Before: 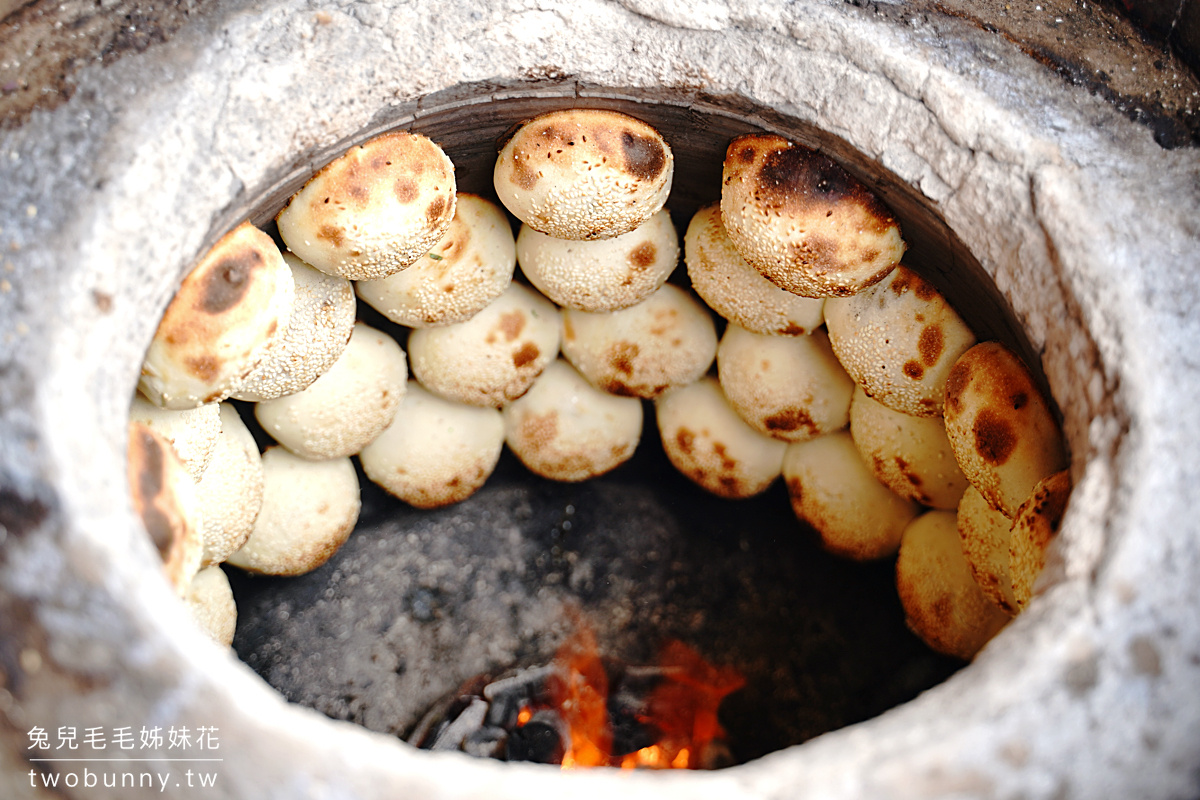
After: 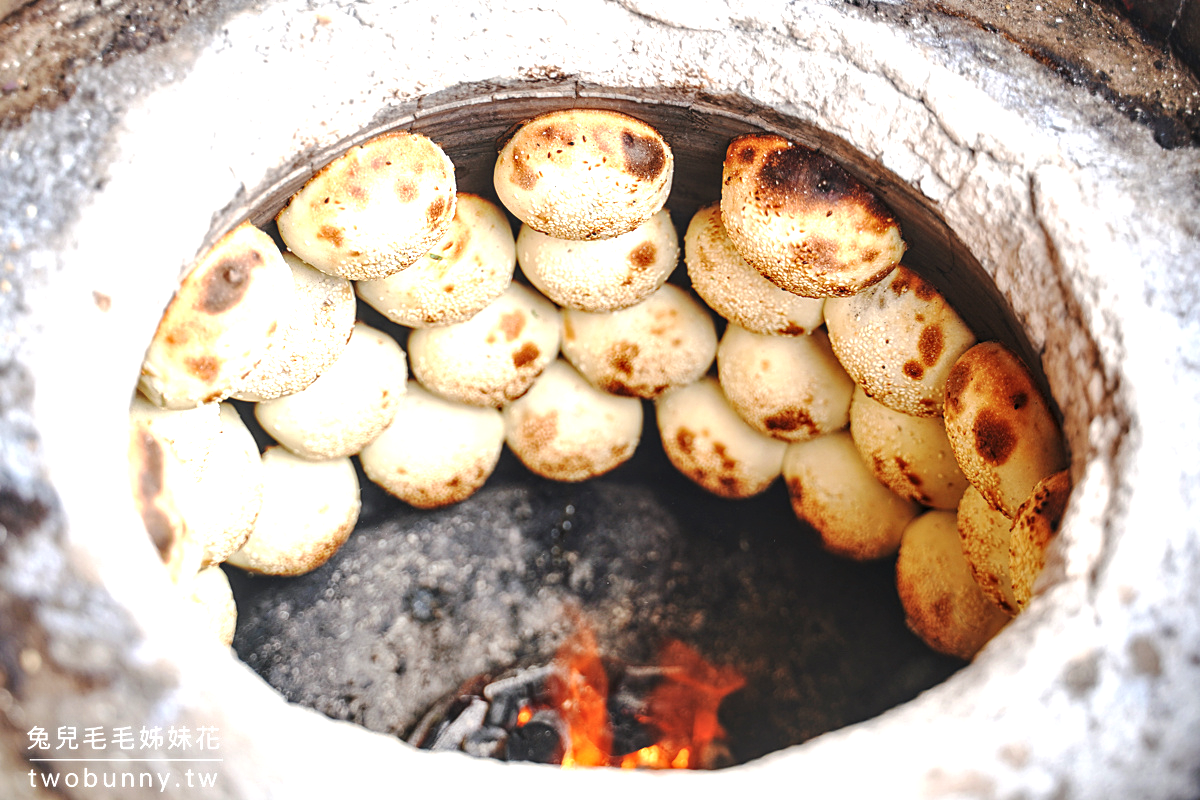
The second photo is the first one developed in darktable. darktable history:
exposure: black level correction -0.002, exposure 0.708 EV, compensate exposure bias true, compensate highlight preservation false
local contrast: on, module defaults
